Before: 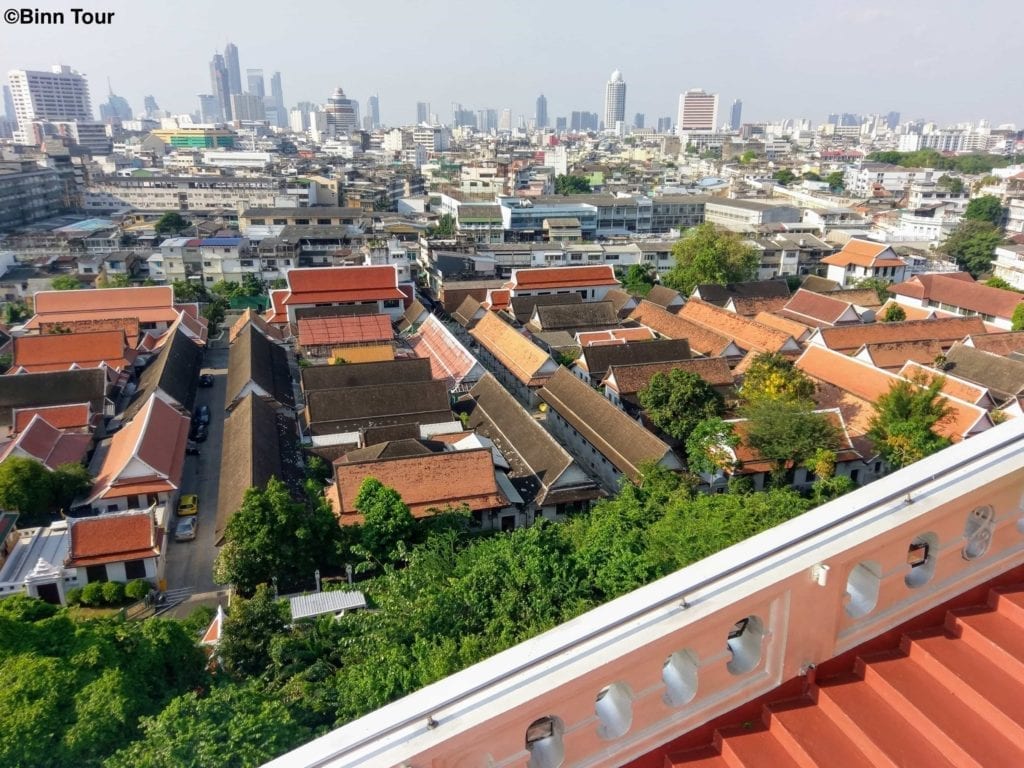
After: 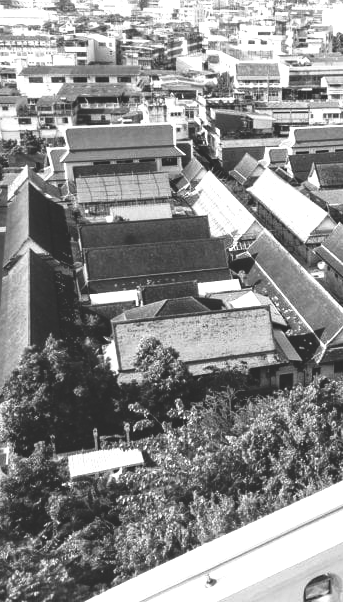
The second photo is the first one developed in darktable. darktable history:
crop and rotate: left 21.77%, top 18.528%, right 44.676%, bottom 2.997%
exposure: black level correction 0, exposure 1.2 EV, compensate highlight preservation false
tone curve: curves: ch0 [(0, 0) (0.003, 0.01) (0.011, 0.015) (0.025, 0.023) (0.044, 0.037) (0.069, 0.055) (0.1, 0.08) (0.136, 0.114) (0.177, 0.155) (0.224, 0.201) (0.277, 0.254) (0.335, 0.319) (0.399, 0.387) (0.468, 0.459) (0.543, 0.544) (0.623, 0.634) (0.709, 0.731) (0.801, 0.827) (0.898, 0.921) (1, 1)], color space Lab, independent channels, preserve colors none
contrast brightness saturation: contrast 0.1, brightness 0.03, saturation 0.09
monochrome: on, module defaults
rgb curve: curves: ch0 [(0, 0.186) (0.314, 0.284) (0.775, 0.708) (1, 1)], compensate middle gray true, preserve colors none
